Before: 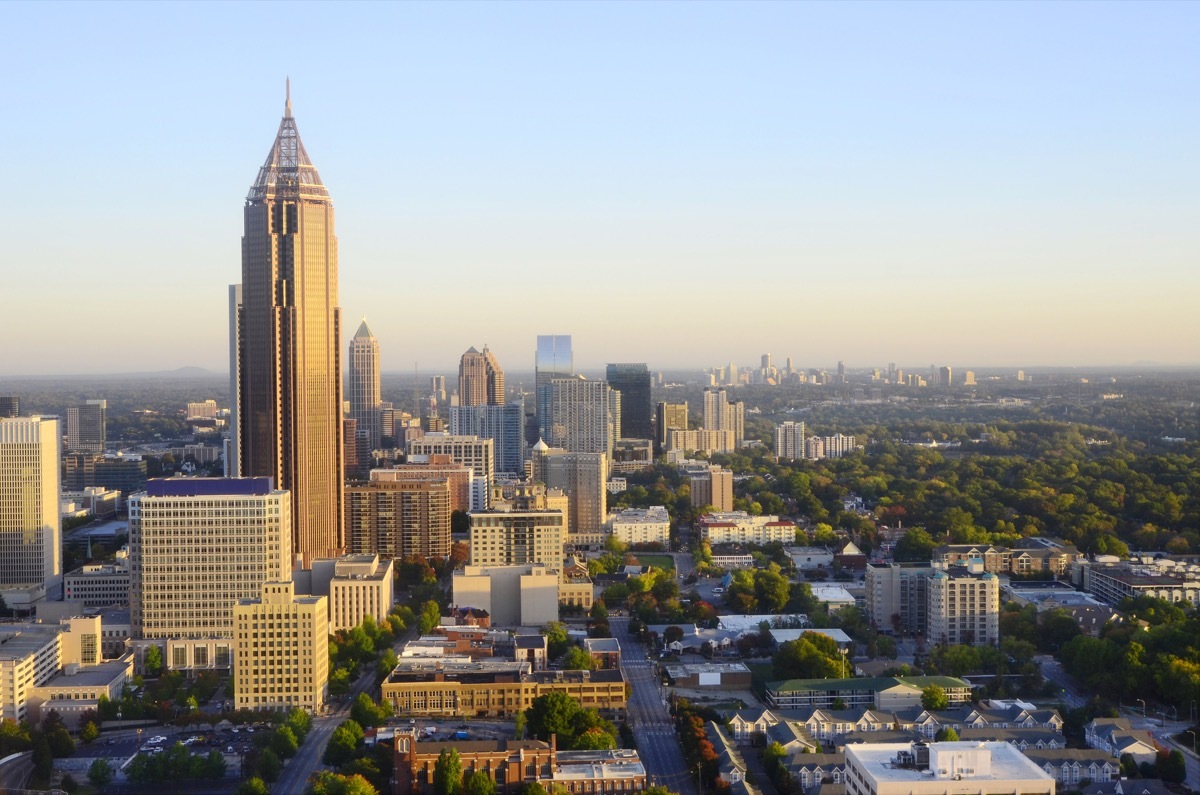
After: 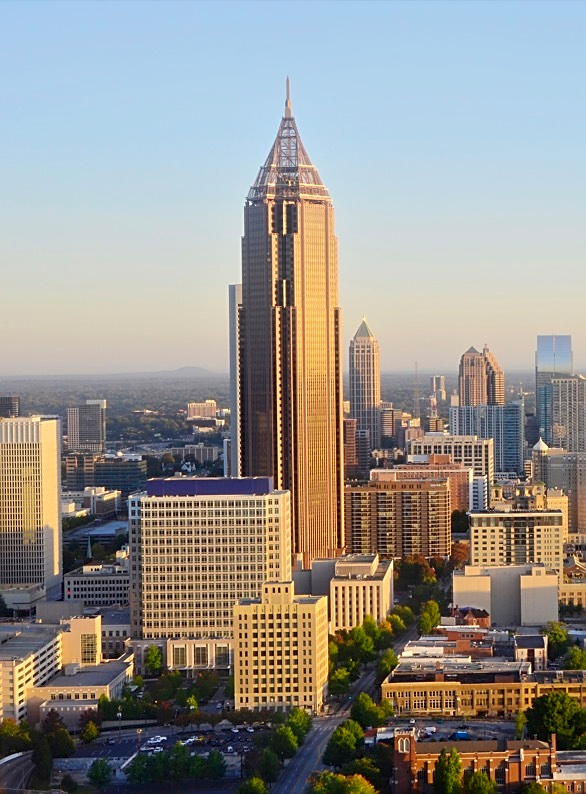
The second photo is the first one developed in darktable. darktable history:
sharpen: on, module defaults
tone equalizer: -8 EV -0.001 EV, -7 EV 0.004 EV, -6 EV -0.028 EV, -5 EV 0.015 EV, -4 EV -0.012 EV, -3 EV 0.008 EV, -2 EV -0.085 EV, -1 EV -0.286 EV, +0 EV -0.61 EV, smoothing diameter 2.14%, edges refinement/feathering 23.48, mask exposure compensation -1.57 EV, filter diffusion 5
crop and rotate: left 0.056%, top 0%, right 51.042%
